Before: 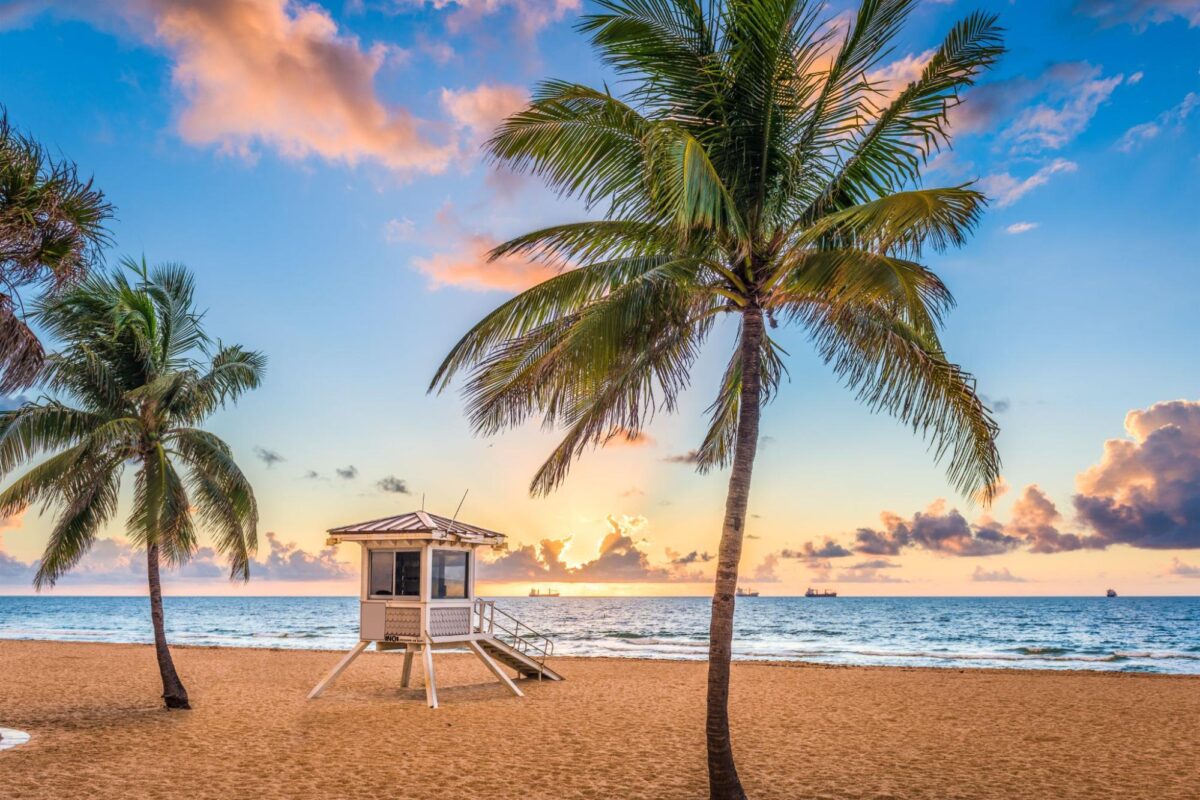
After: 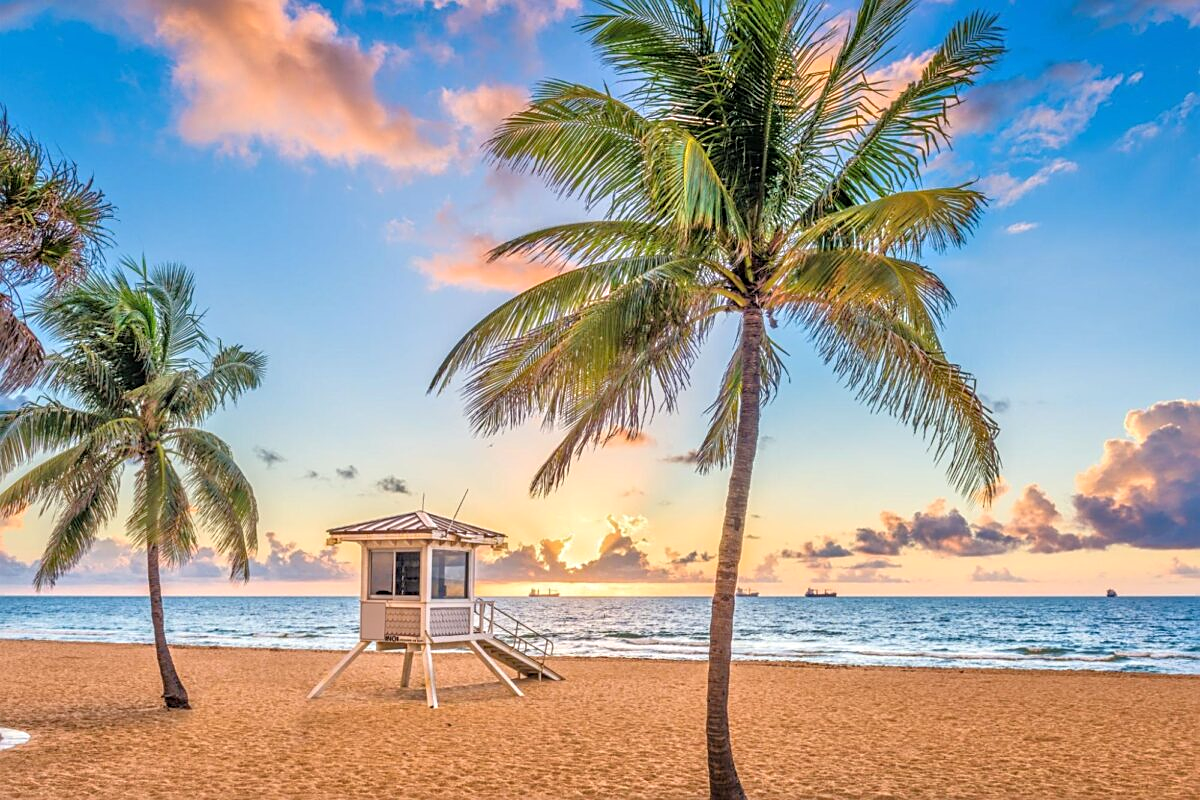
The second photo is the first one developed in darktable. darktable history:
sharpen: on, module defaults
tone equalizer: -7 EV 0.15 EV, -6 EV 0.6 EV, -5 EV 1.15 EV, -4 EV 1.33 EV, -3 EV 1.15 EV, -2 EV 0.6 EV, -1 EV 0.15 EV, mask exposure compensation -0.5 EV
